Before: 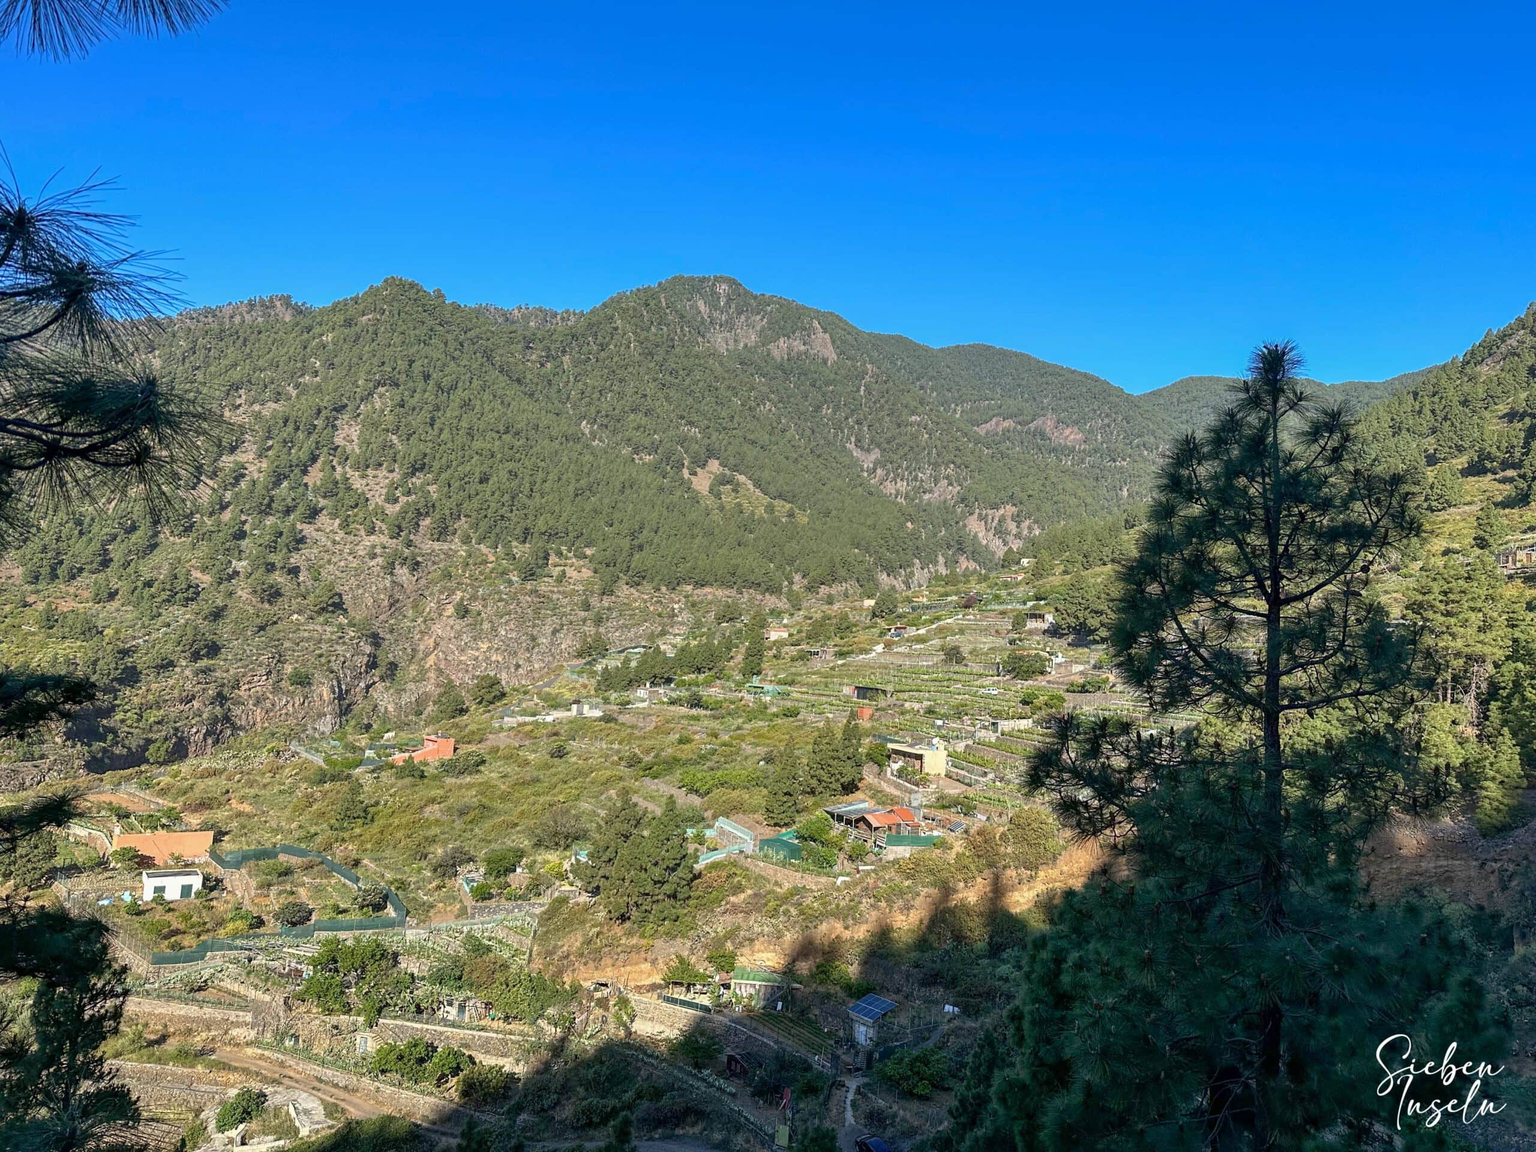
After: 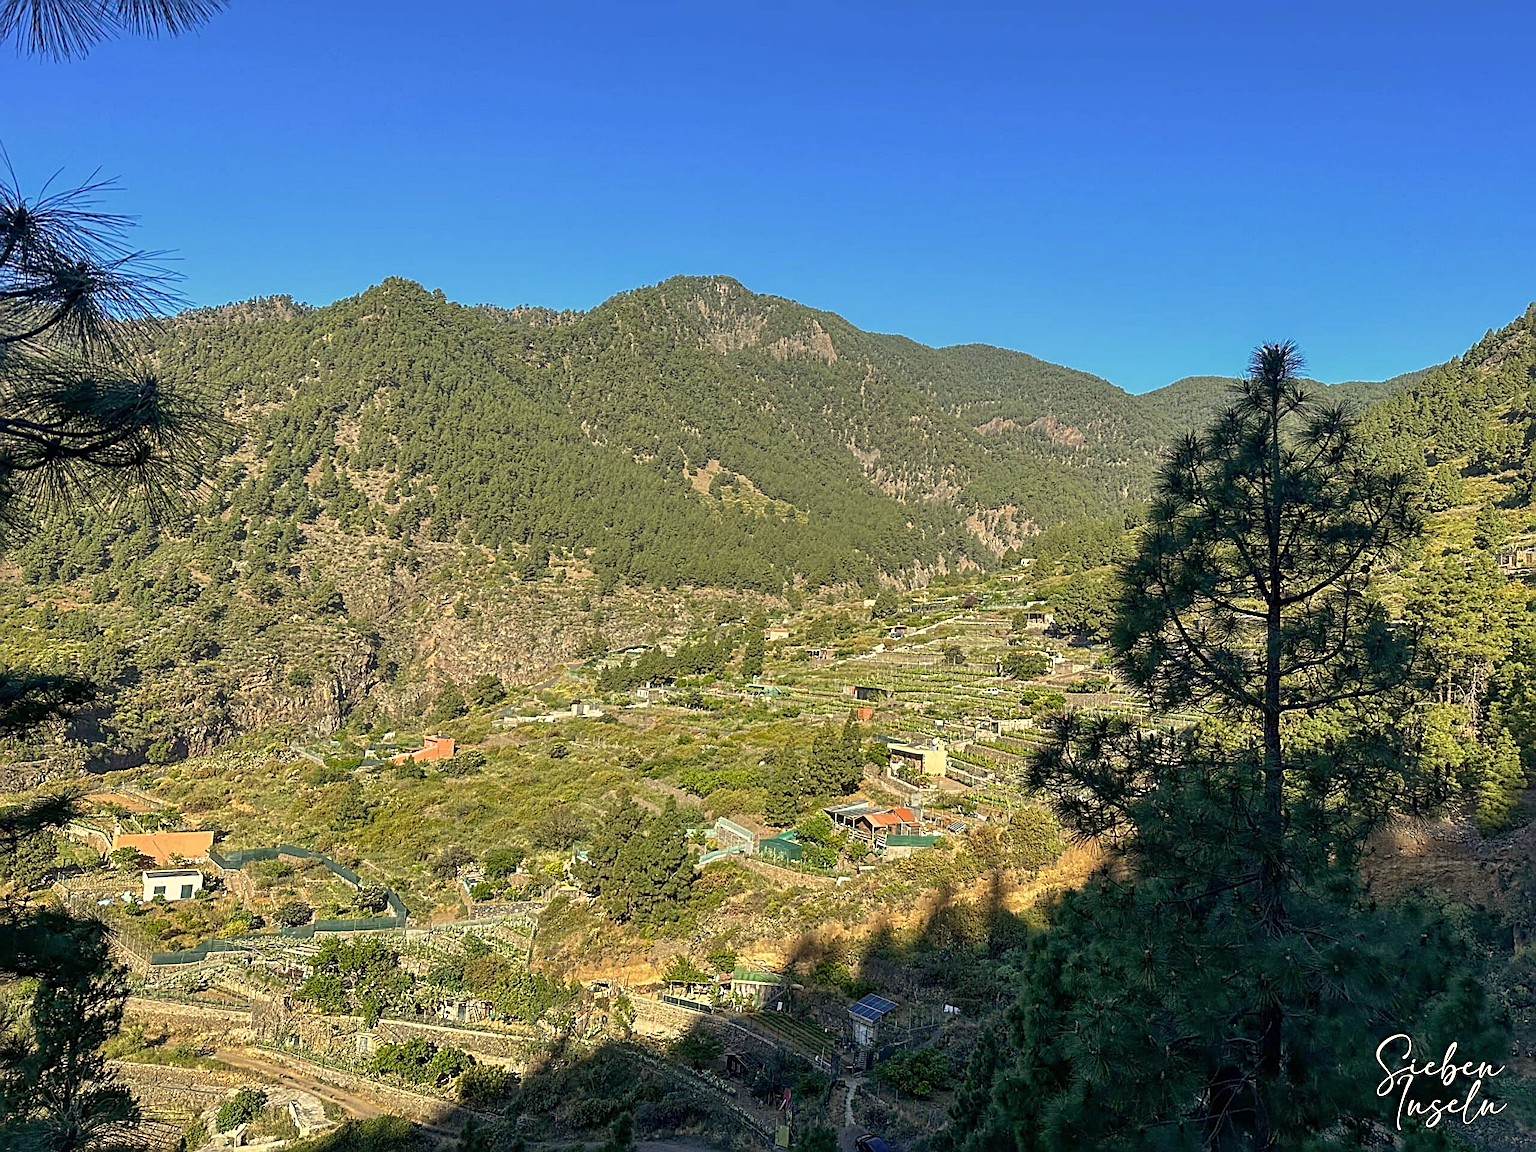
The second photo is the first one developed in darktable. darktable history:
sharpen: radius 3.025, amount 0.757
color correction: highlights a* 1.39, highlights b* 17.83
